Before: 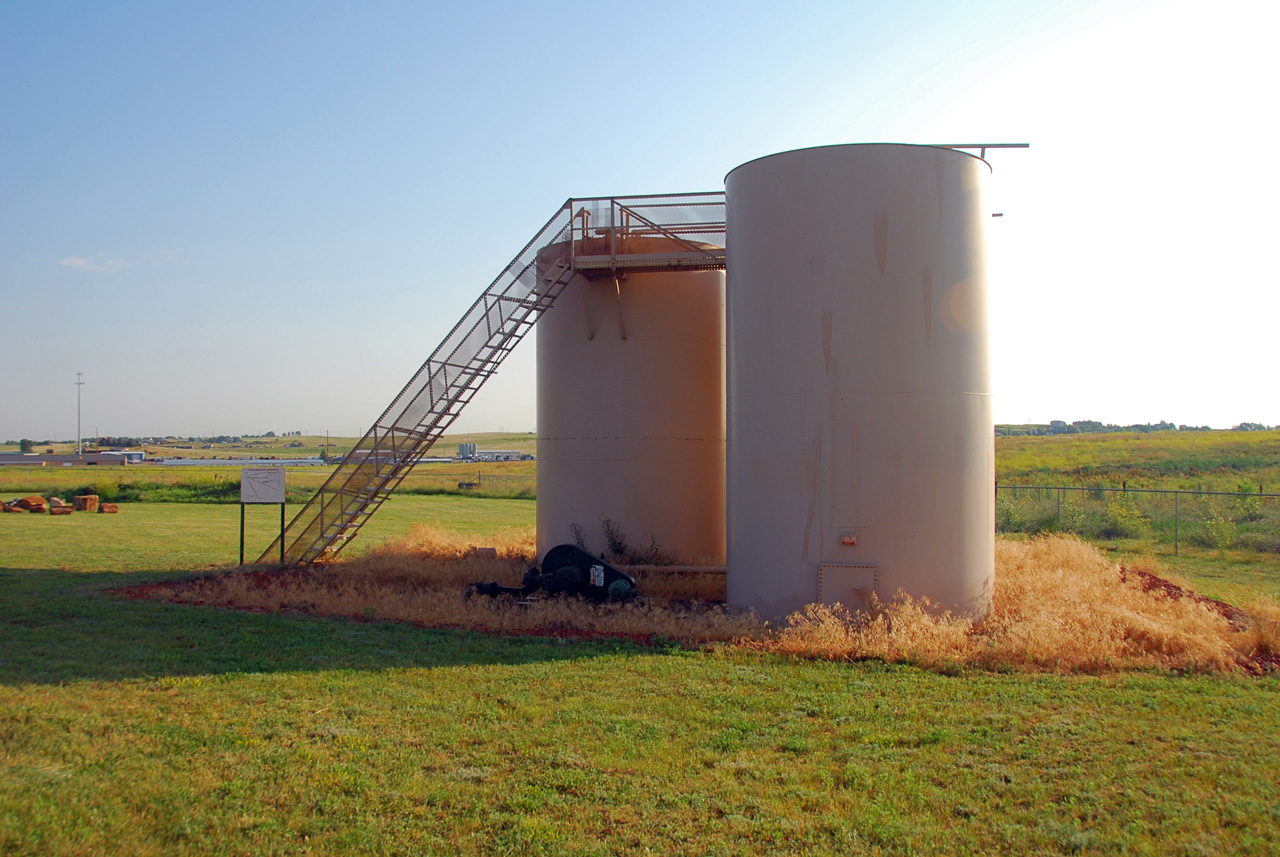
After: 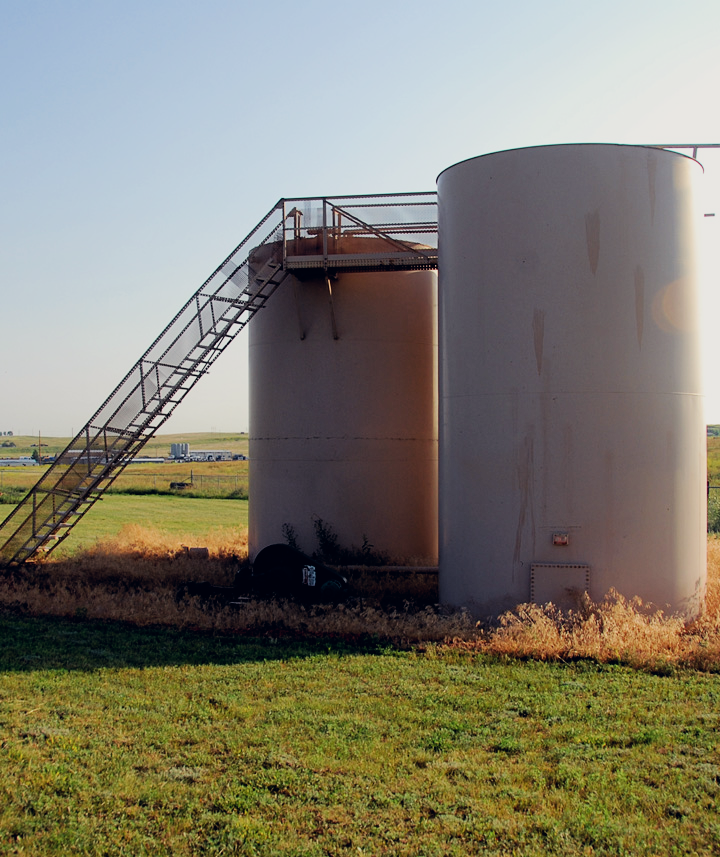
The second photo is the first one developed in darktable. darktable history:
rotate and perspective: crop left 0, crop top 0
color correction: highlights a* 0.207, highlights b* 2.7, shadows a* -0.874, shadows b* -4.78
crop and rotate: left 22.516%, right 21.234%
filmic rgb: black relative exposure -5 EV, hardness 2.88, contrast 1.4, highlights saturation mix -30%
